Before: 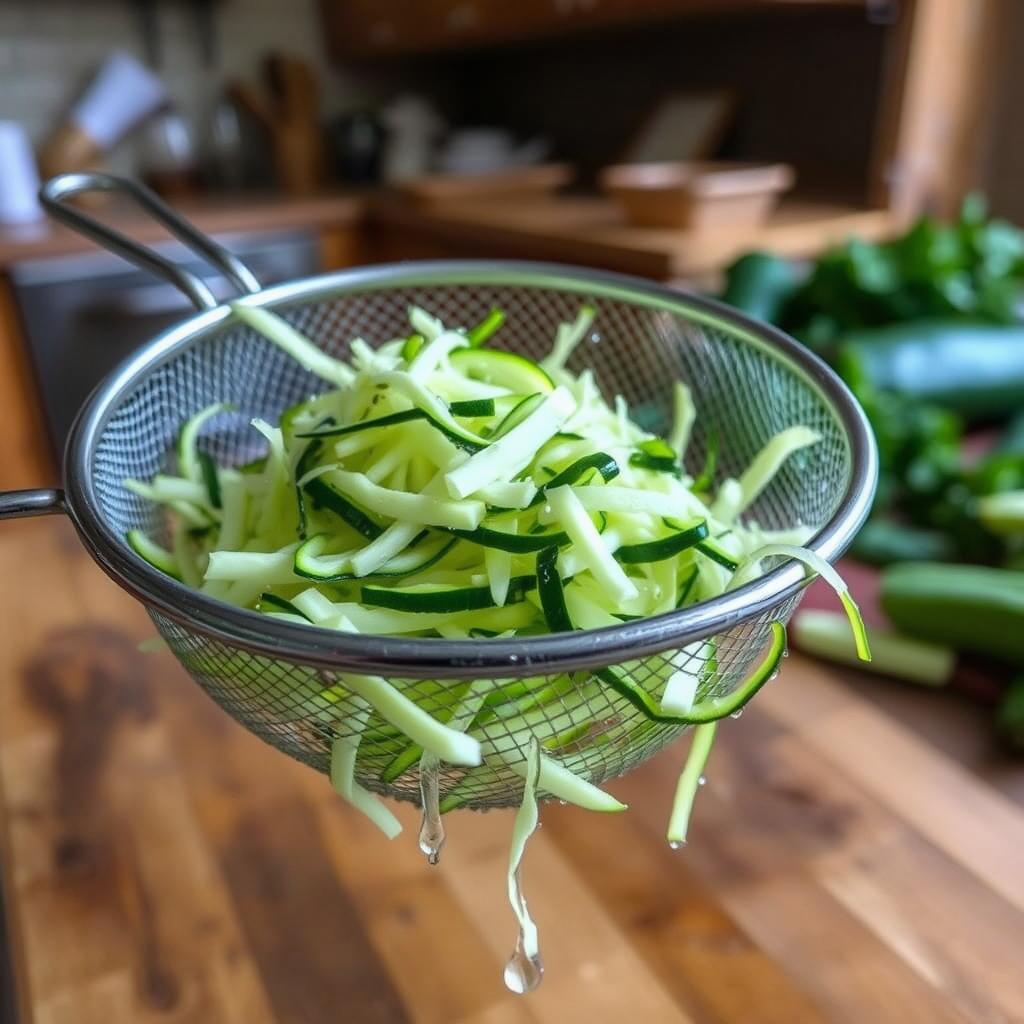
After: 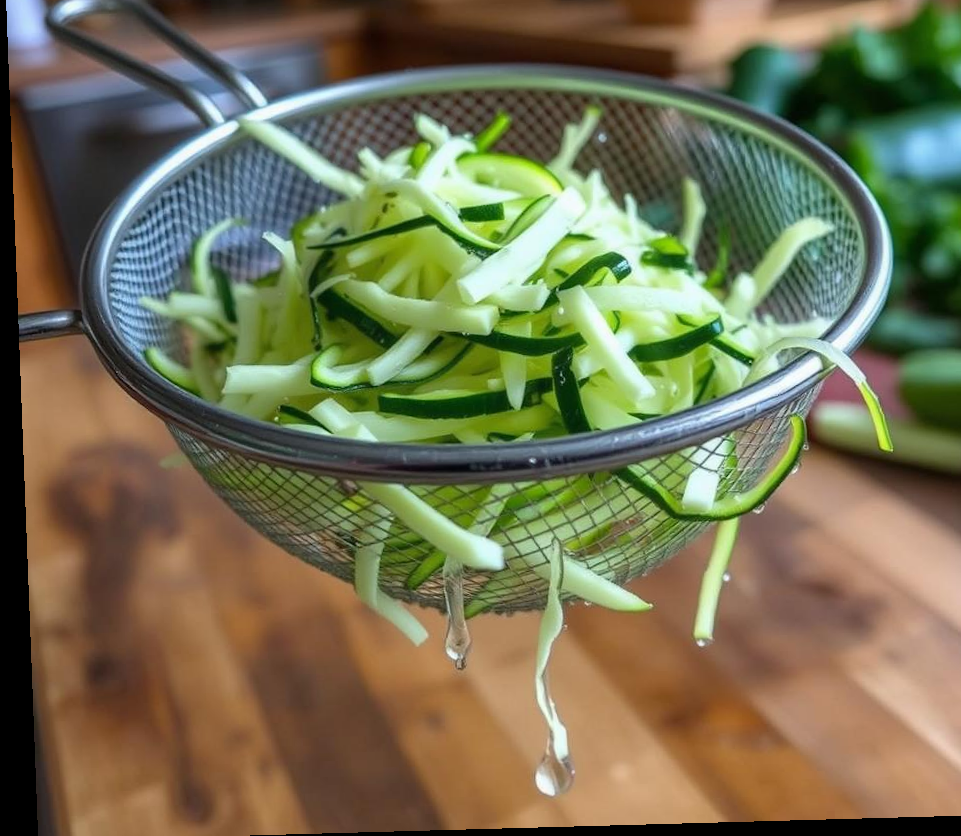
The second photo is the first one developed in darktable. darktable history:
crop: top 20.916%, right 9.437%, bottom 0.316%
rotate and perspective: rotation -2.22°, lens shift (horizontal) -0.022, automatic cropping off
